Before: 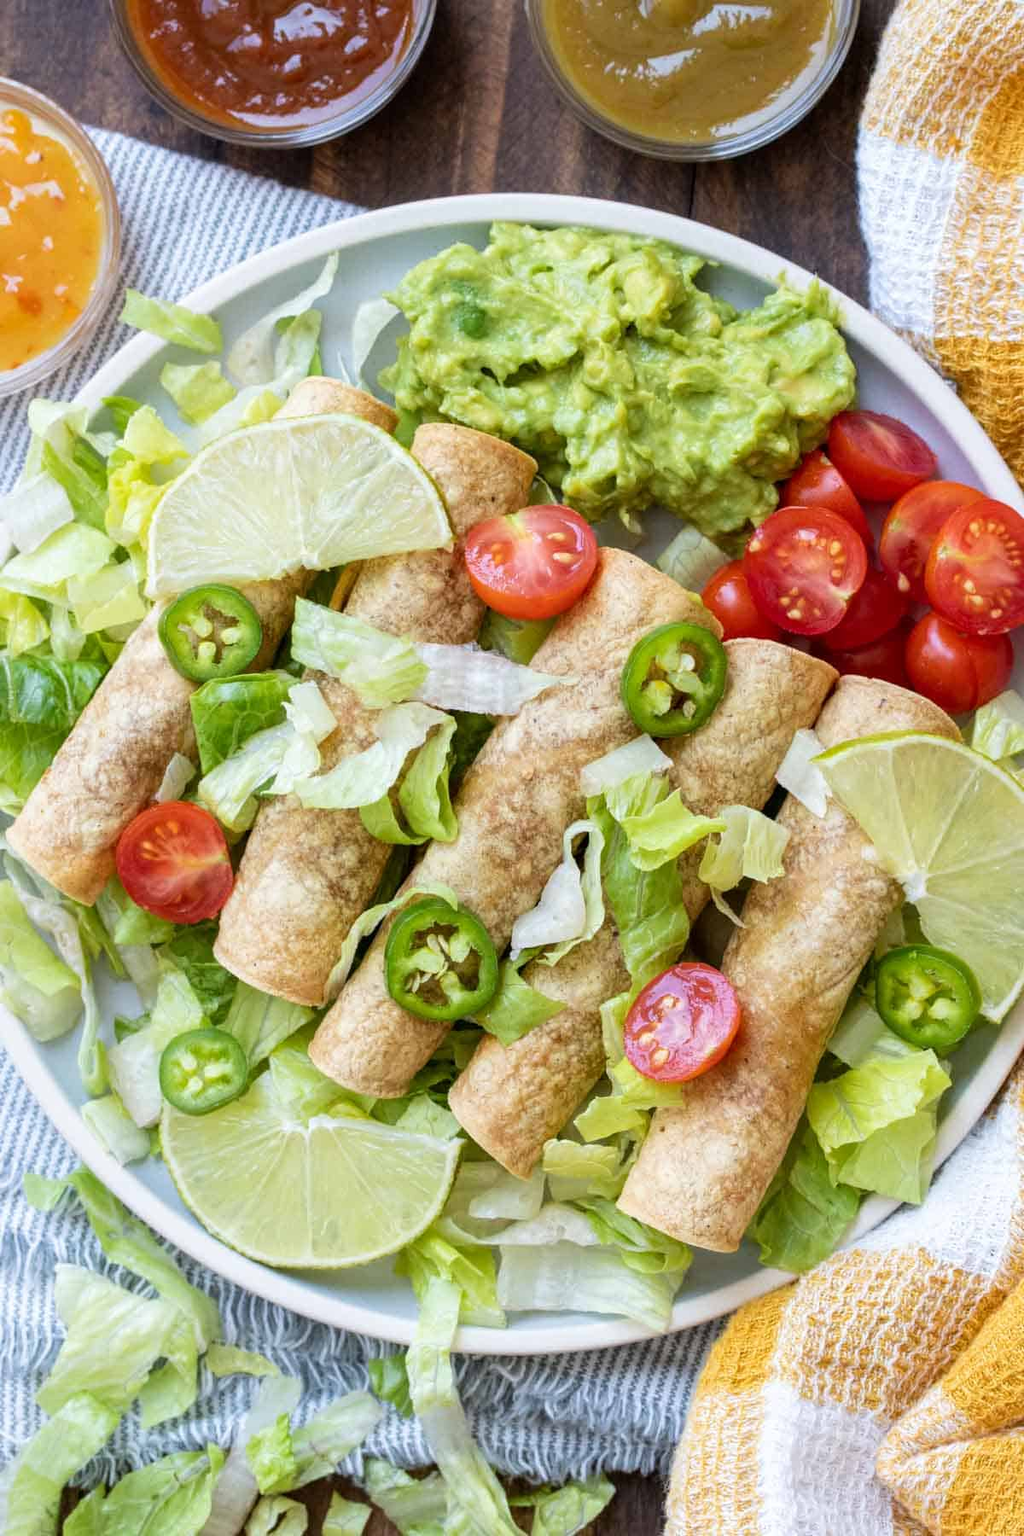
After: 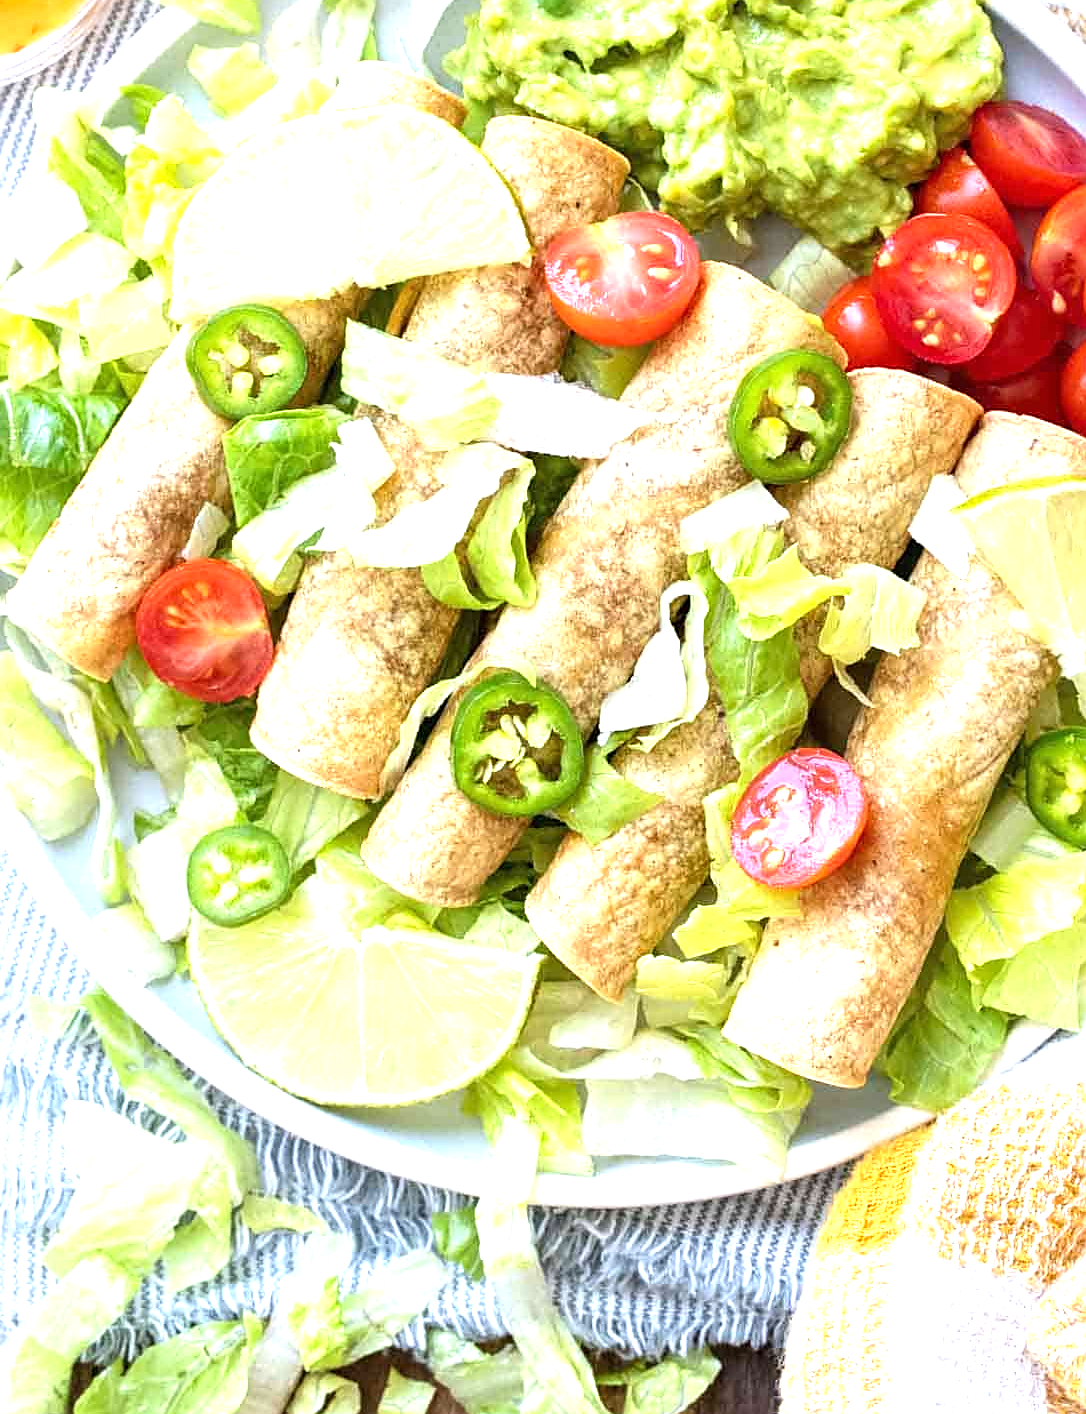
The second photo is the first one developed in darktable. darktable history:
crop: top 21.139%, right 9.426%, bottom 0.257%
sharpen: amount 0.461
exposure: black level correction 0, exposure 1 EV, compensate highlight preservation false
